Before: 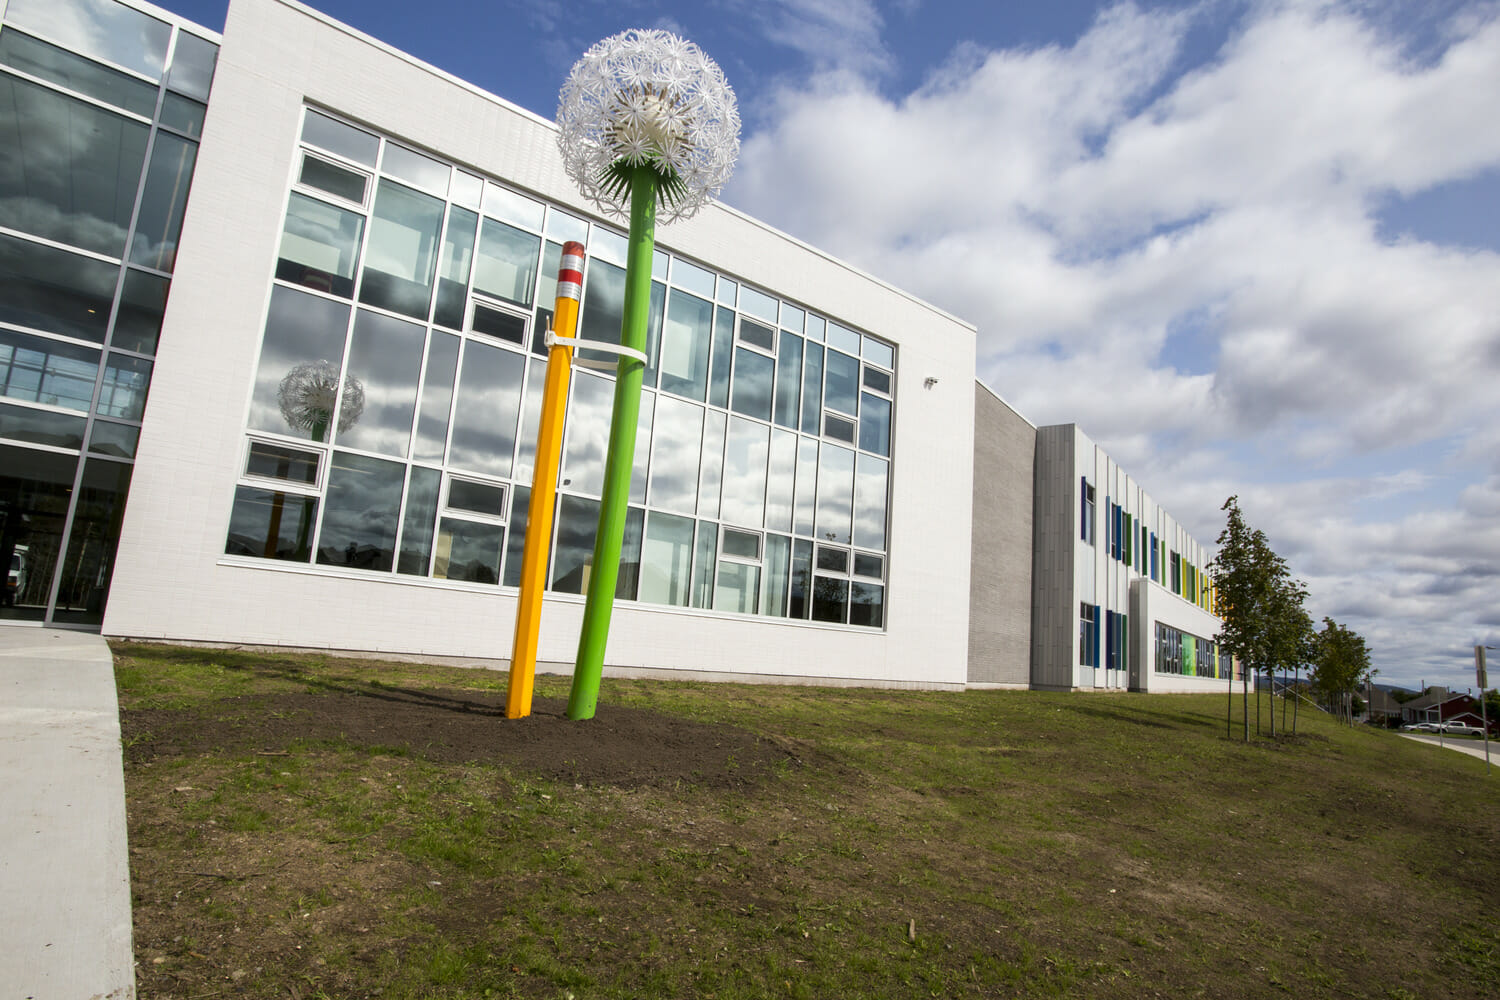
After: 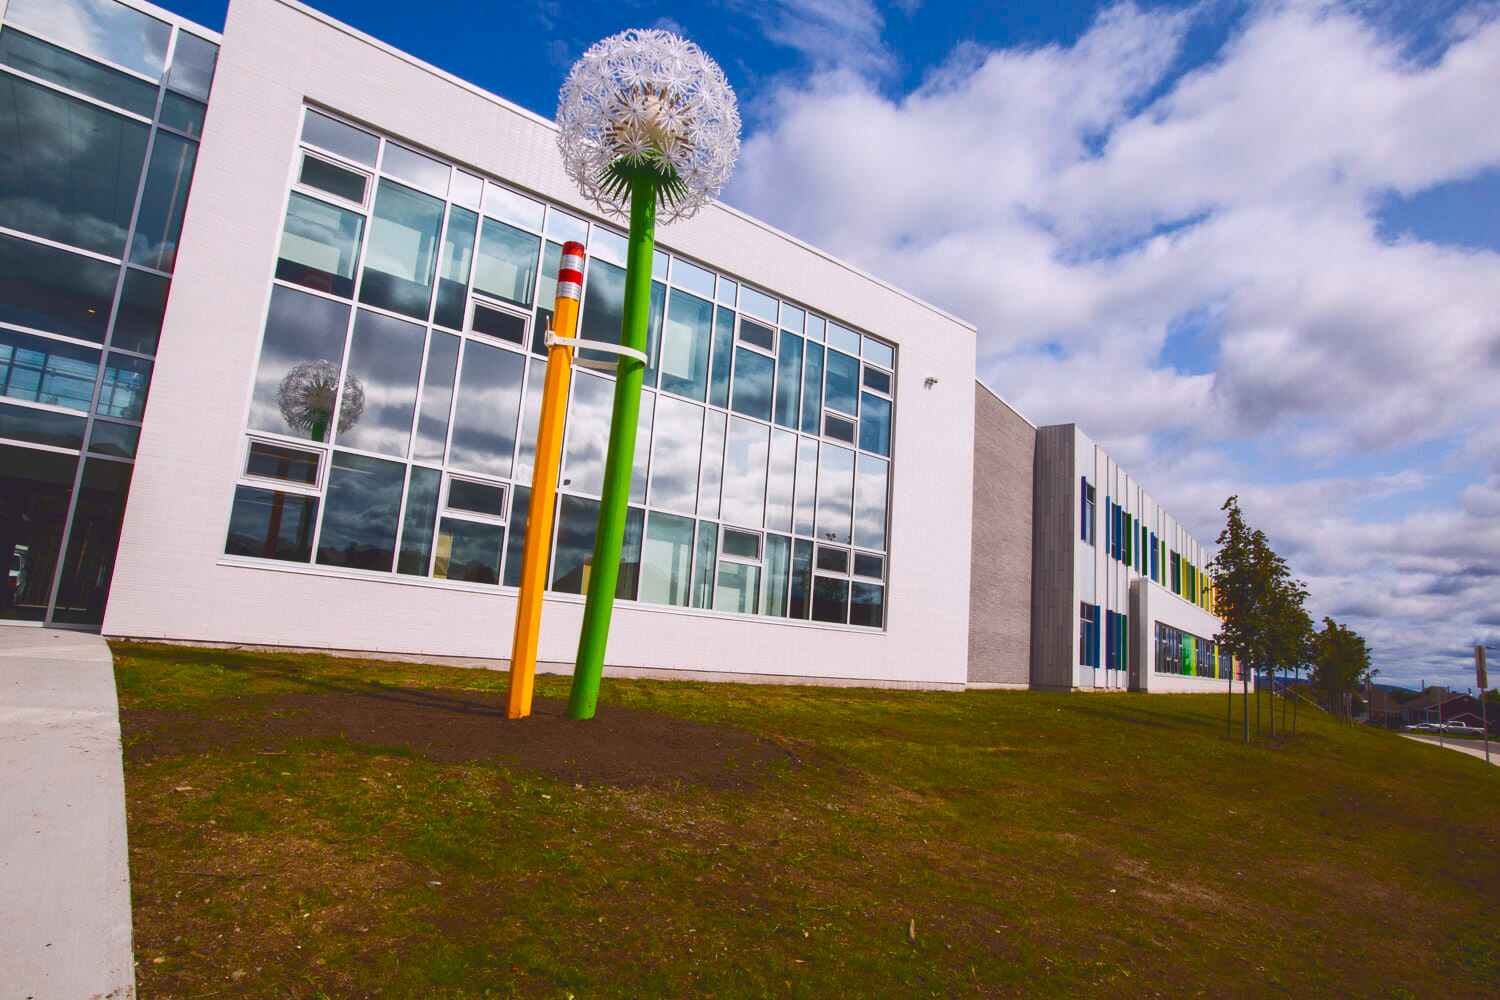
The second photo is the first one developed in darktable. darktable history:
color balance rgb: linear chroma grading › global chroma 15%, perceptual saturation grading › global saturation 30%
tone curve: curves: ch0 [(0, 0.142) (0.384, 0.314) (0.752, 0.711) (0.991, 0.95)]; ch1 [(0.006, 0.129) (0.346, 0.384) (1, 1)]; ch2 [(0.003, 0.057) (0.261, 0.248) (1, 1)], color space Lab, independent channels
